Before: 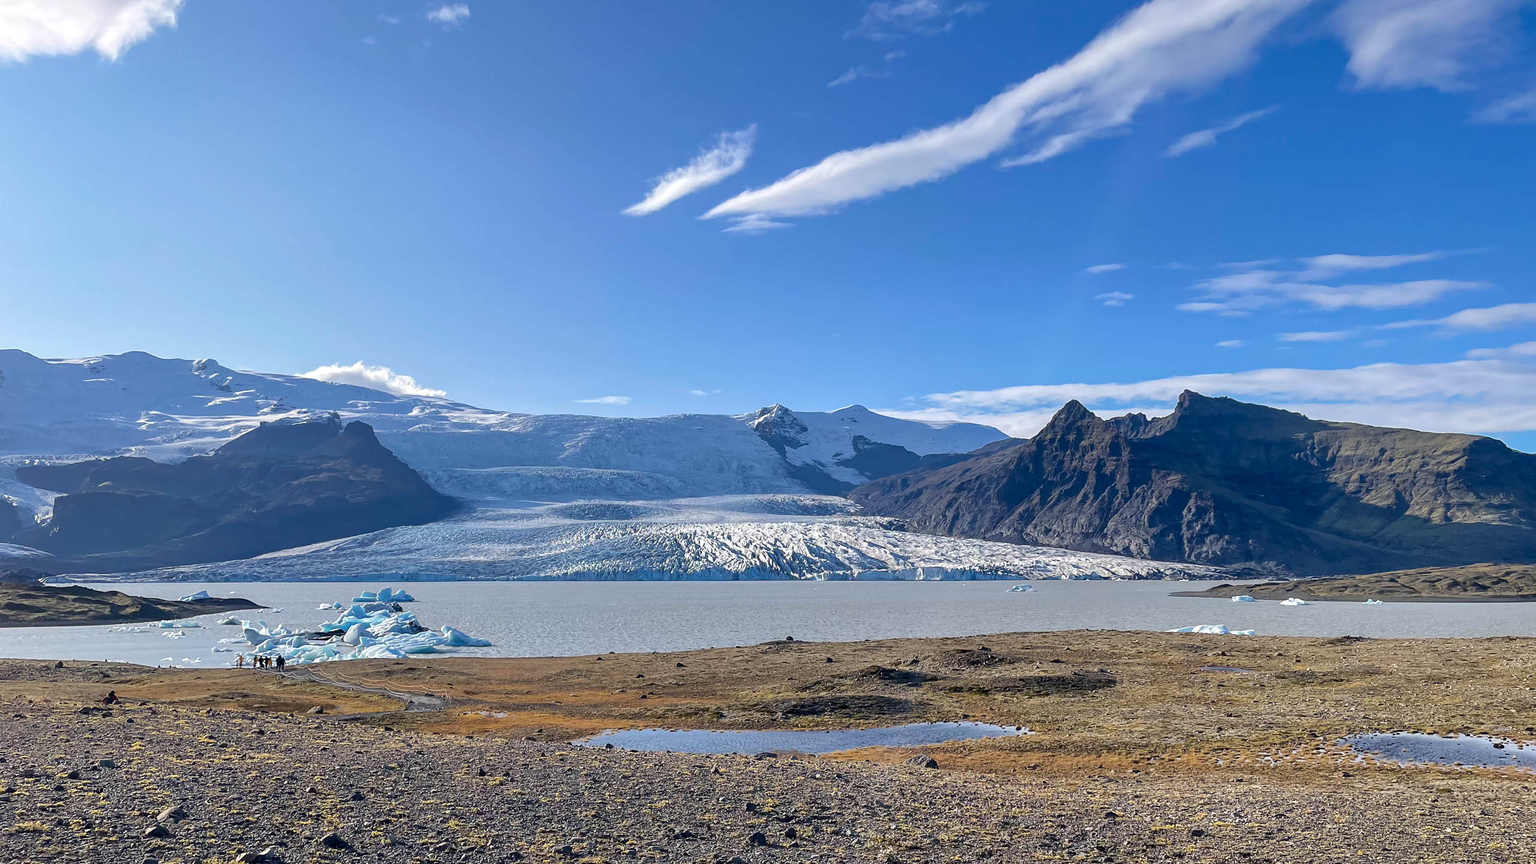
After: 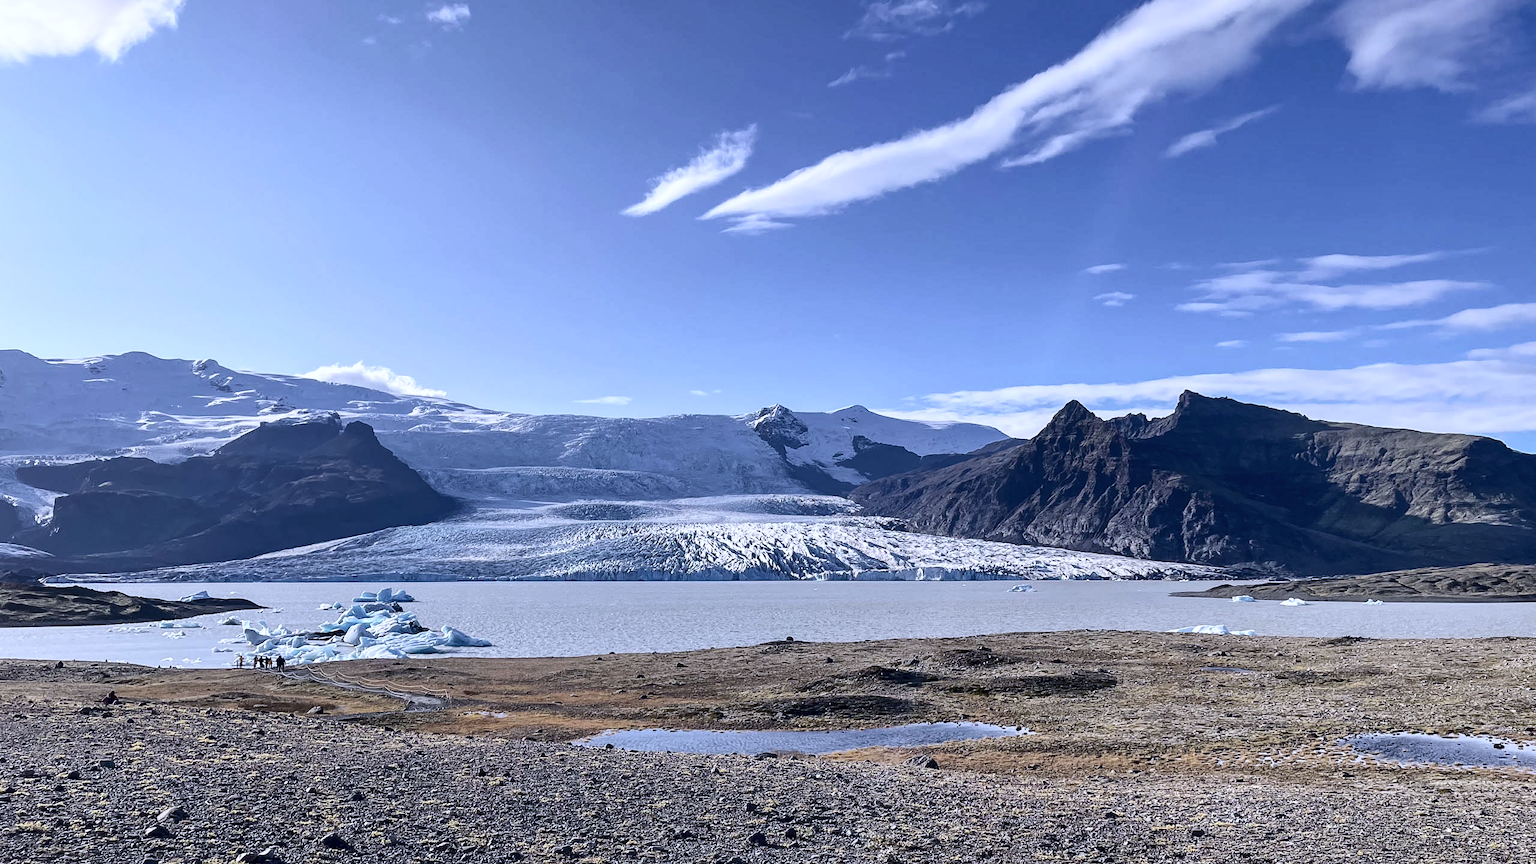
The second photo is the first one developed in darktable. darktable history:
contrast brightness saturation: contrast 0.25, saturation -0.31
color calibration: illuminant as shot in camera, x 0.377, y 0.392, temperature 4169.3 K, saturation algorithm version 1 (2020)
